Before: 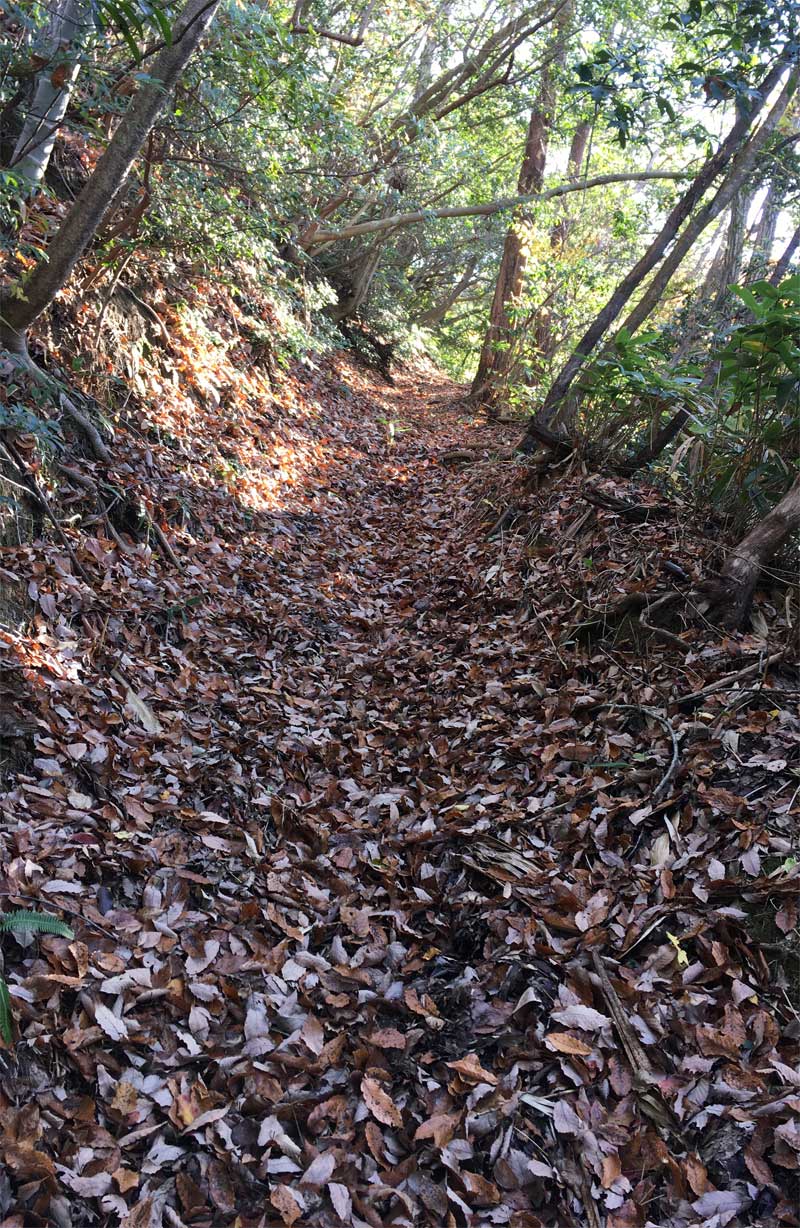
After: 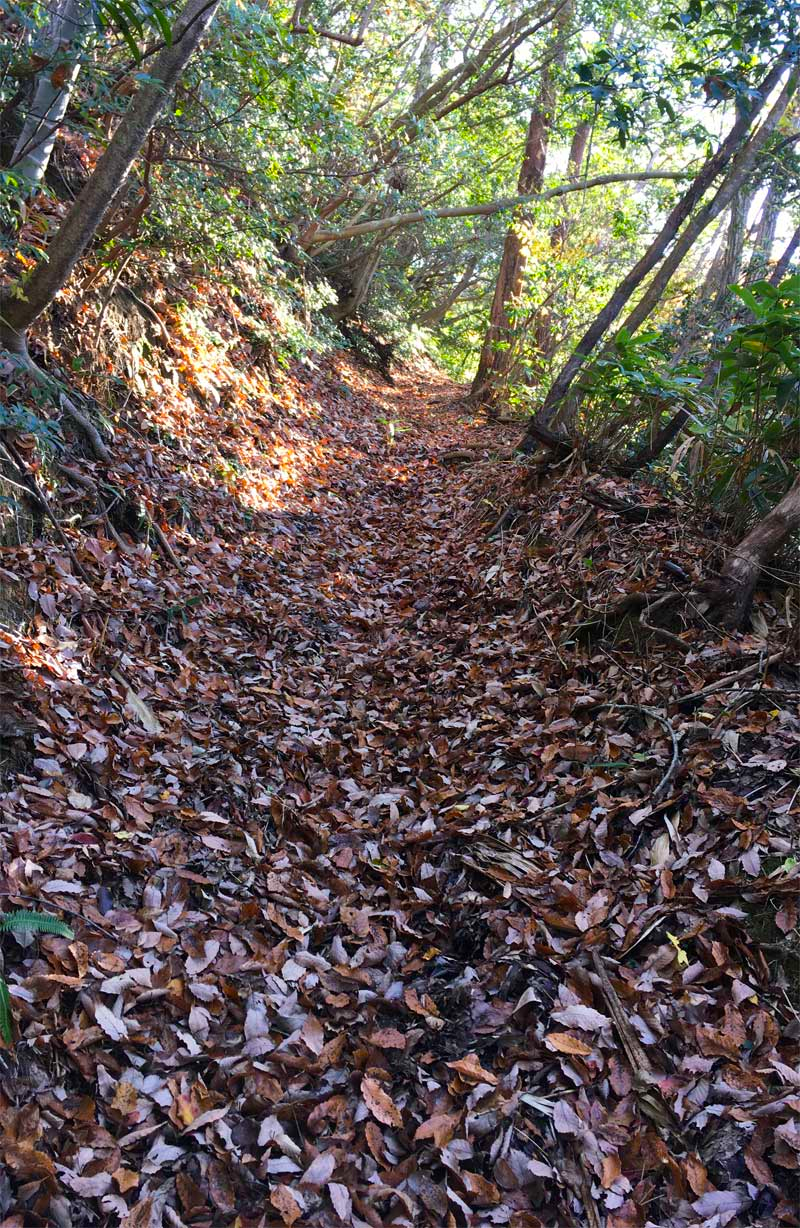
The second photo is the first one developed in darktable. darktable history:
white balance: emerald 1
color balance rgb: linear chroma grading › global chroma 33.4%
